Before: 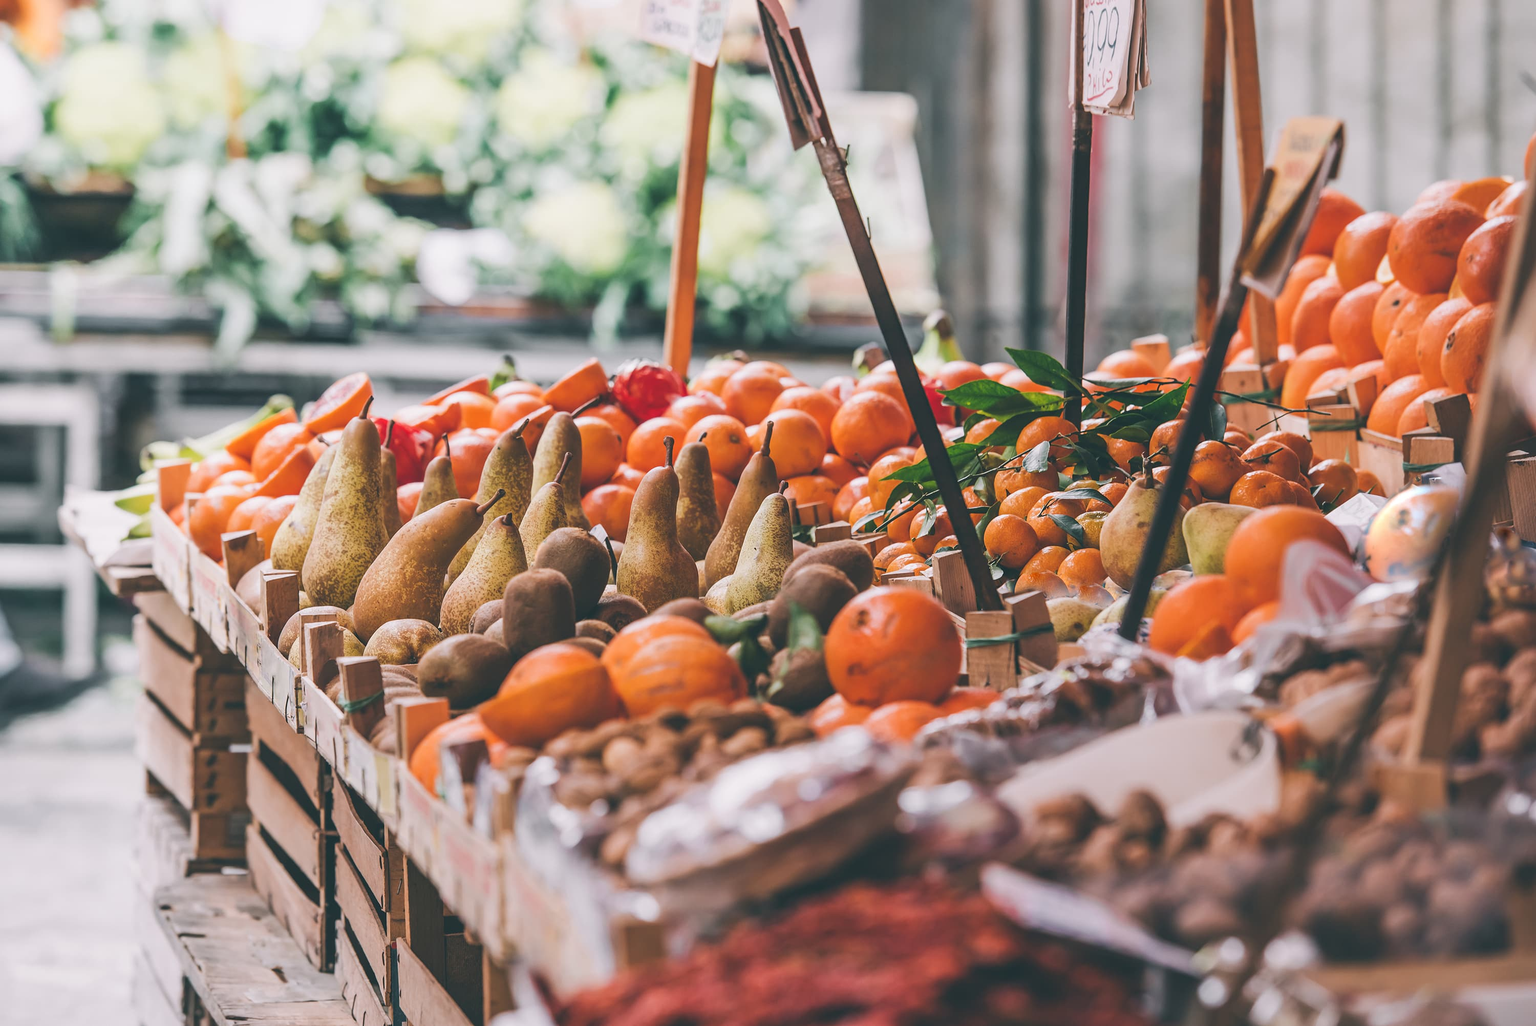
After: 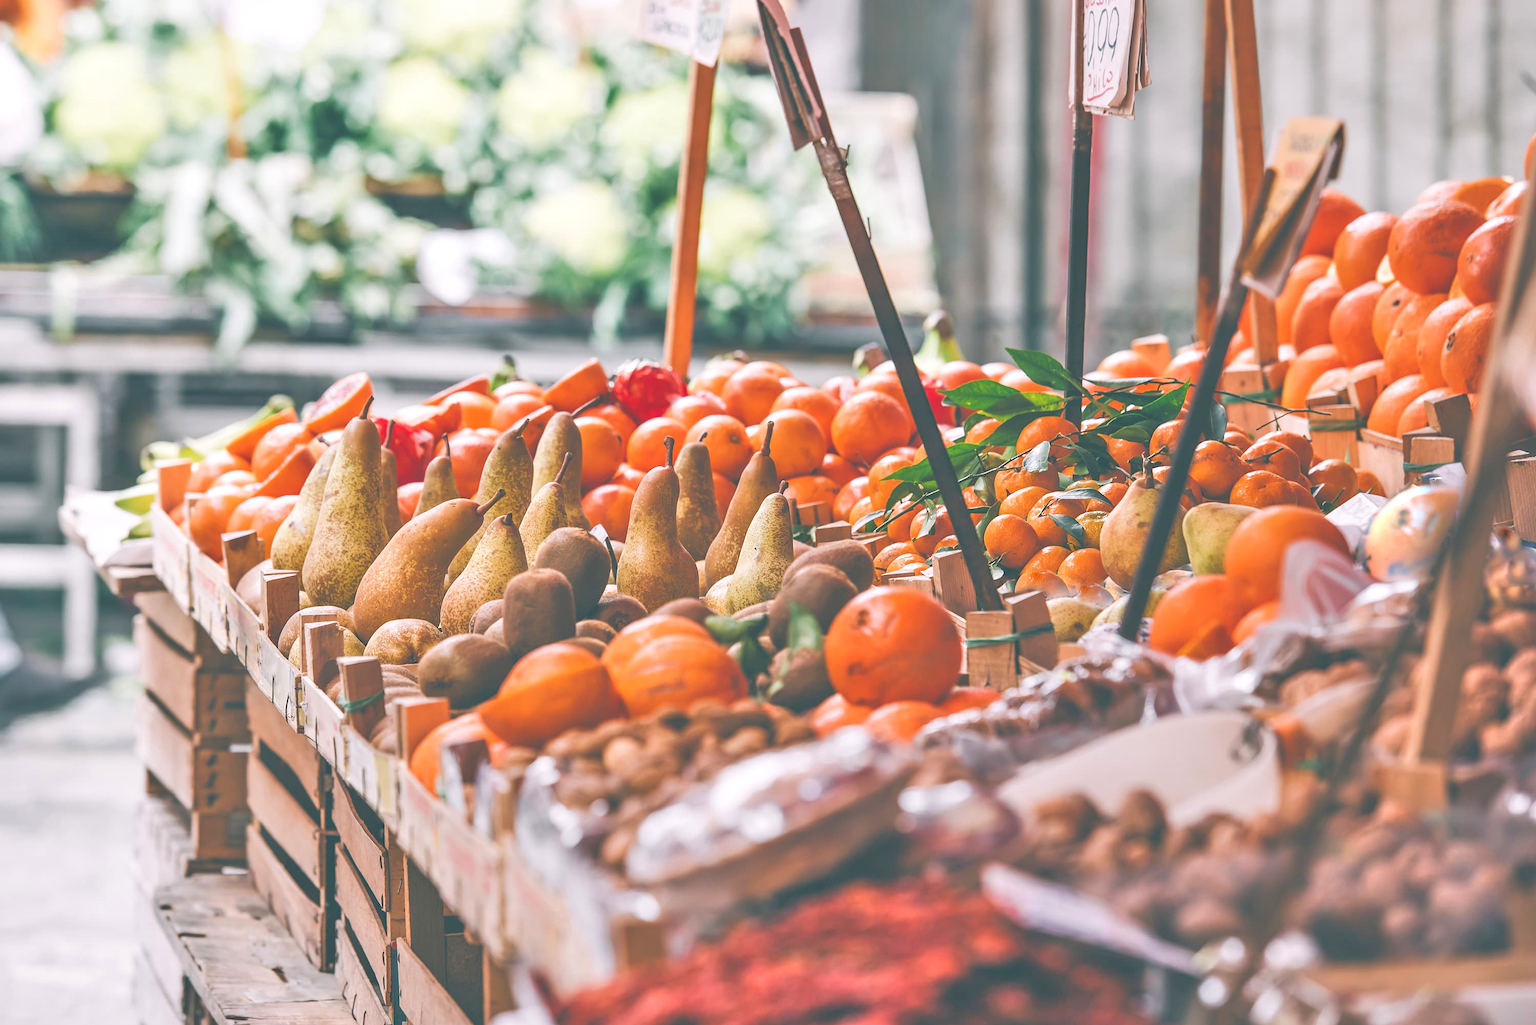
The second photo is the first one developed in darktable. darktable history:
base curve: curves: ch0 [(0, 0) (0.472, 0.455) (1, 1)], preserve colors none
exposure: exposure 0.2 EV, compensate highlight preservation false
tone equalizer: -7 EV 0.15 EV, -6 EV 0.6 EV, -5 EV 1.15 EV, -4 EV 1.33 EV, -3 EV 1.15 EV, -2 EV 0.6 EV, -1 EV 0.15 EV, mask exposure compensation -0.5 EV
